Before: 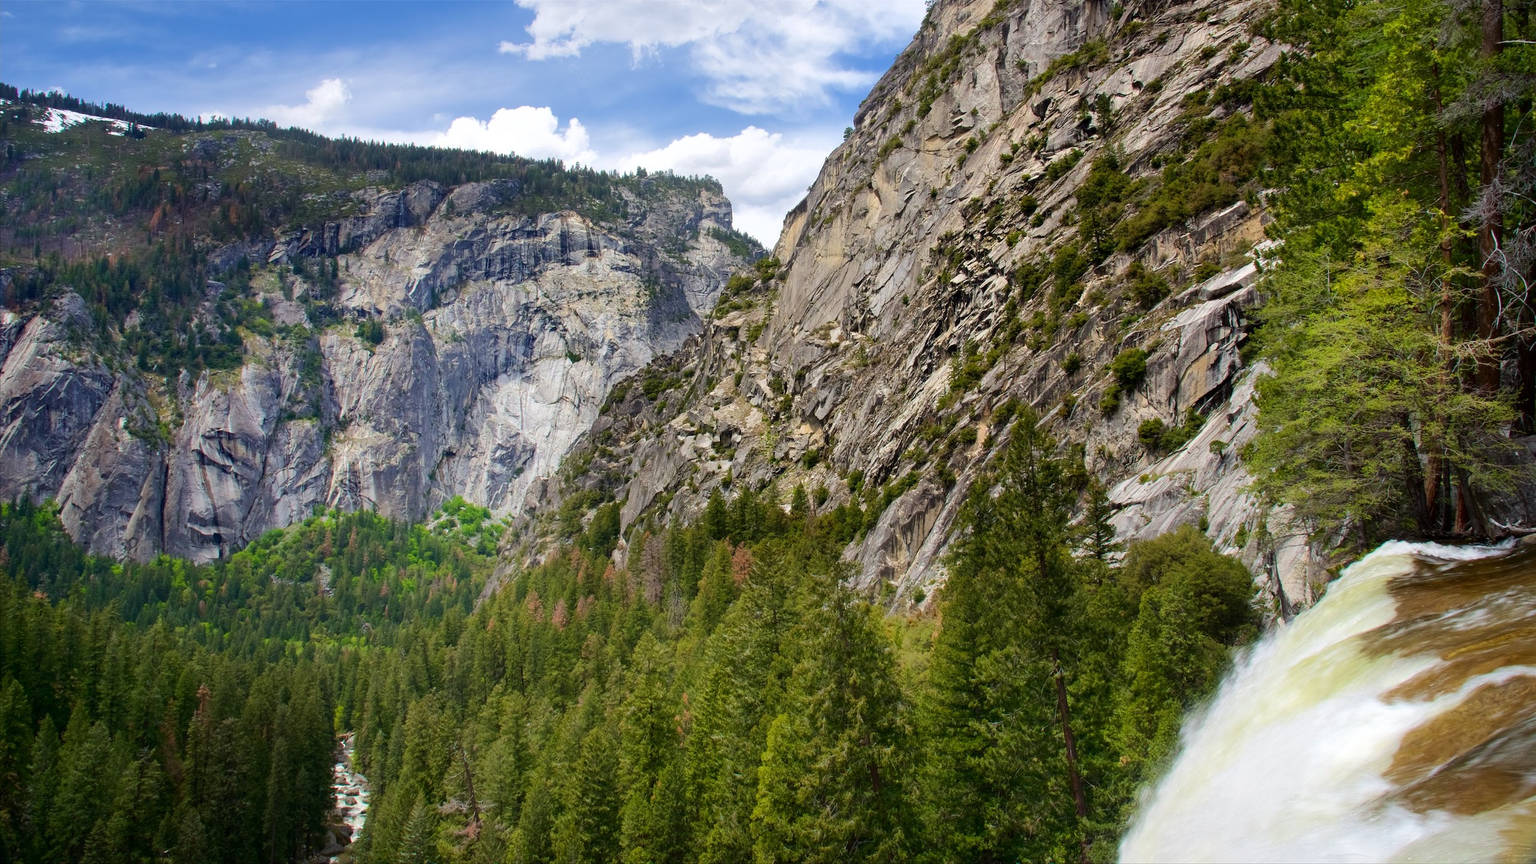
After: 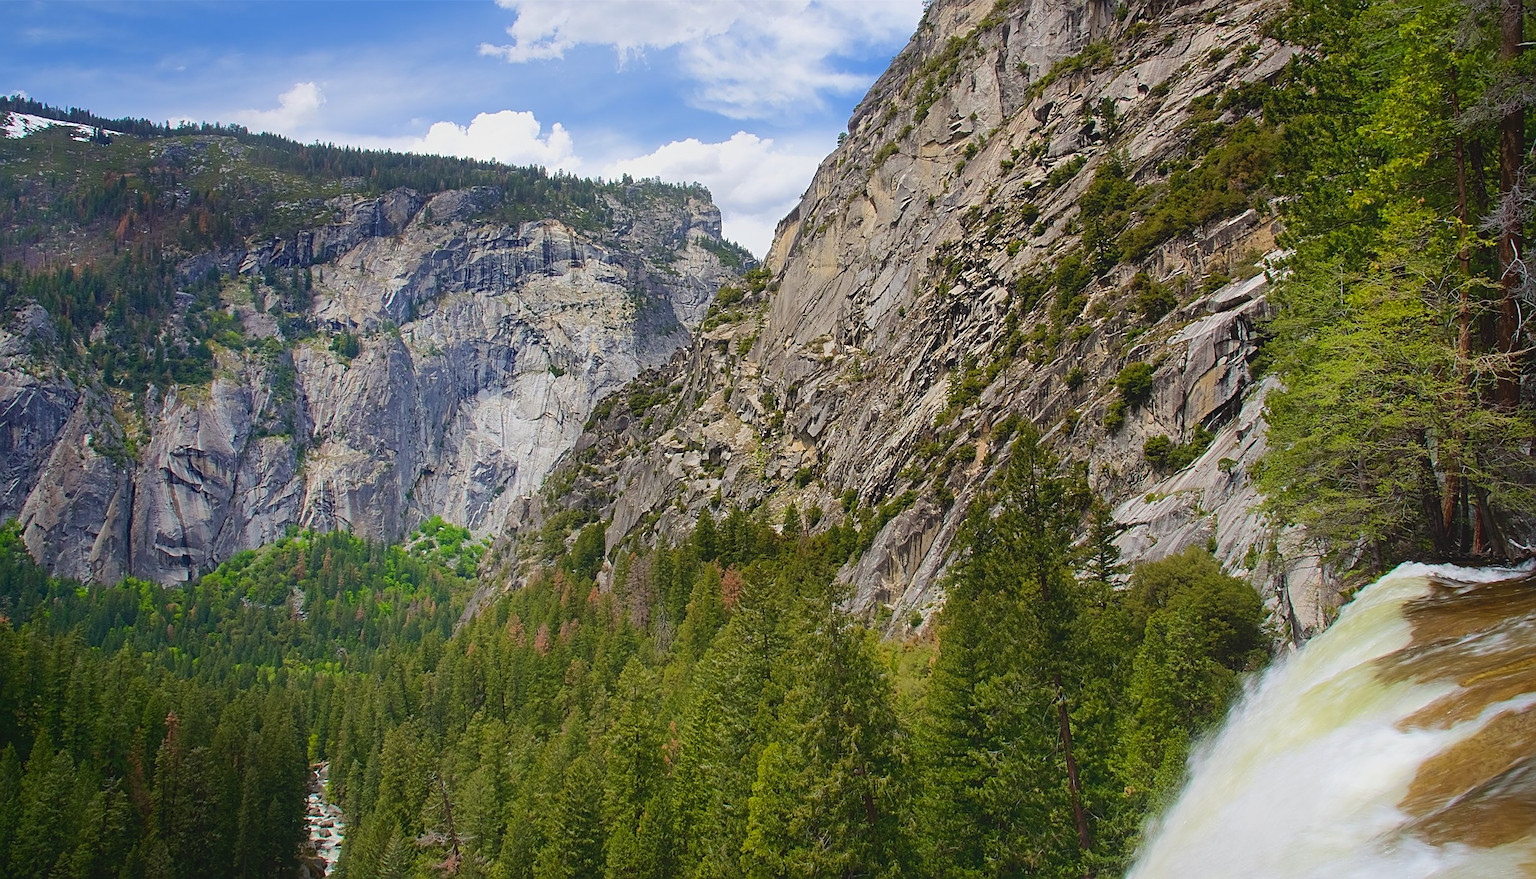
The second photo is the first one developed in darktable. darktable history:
crop and rotate: left 2.525%, right 1.286%, bottom 2.032%
local contrast: highlights 70%, shadows 64%, detail 81%, midtone range 0.33
sharpen: amount 0.733
contrast equalizer: octaves 7, y [[0.5, 0.5, 0.468, 0.5, 0.5, 0.5], [0.5 ×6], [0.5 ×6], [0 ×6], [0 ×6]]
